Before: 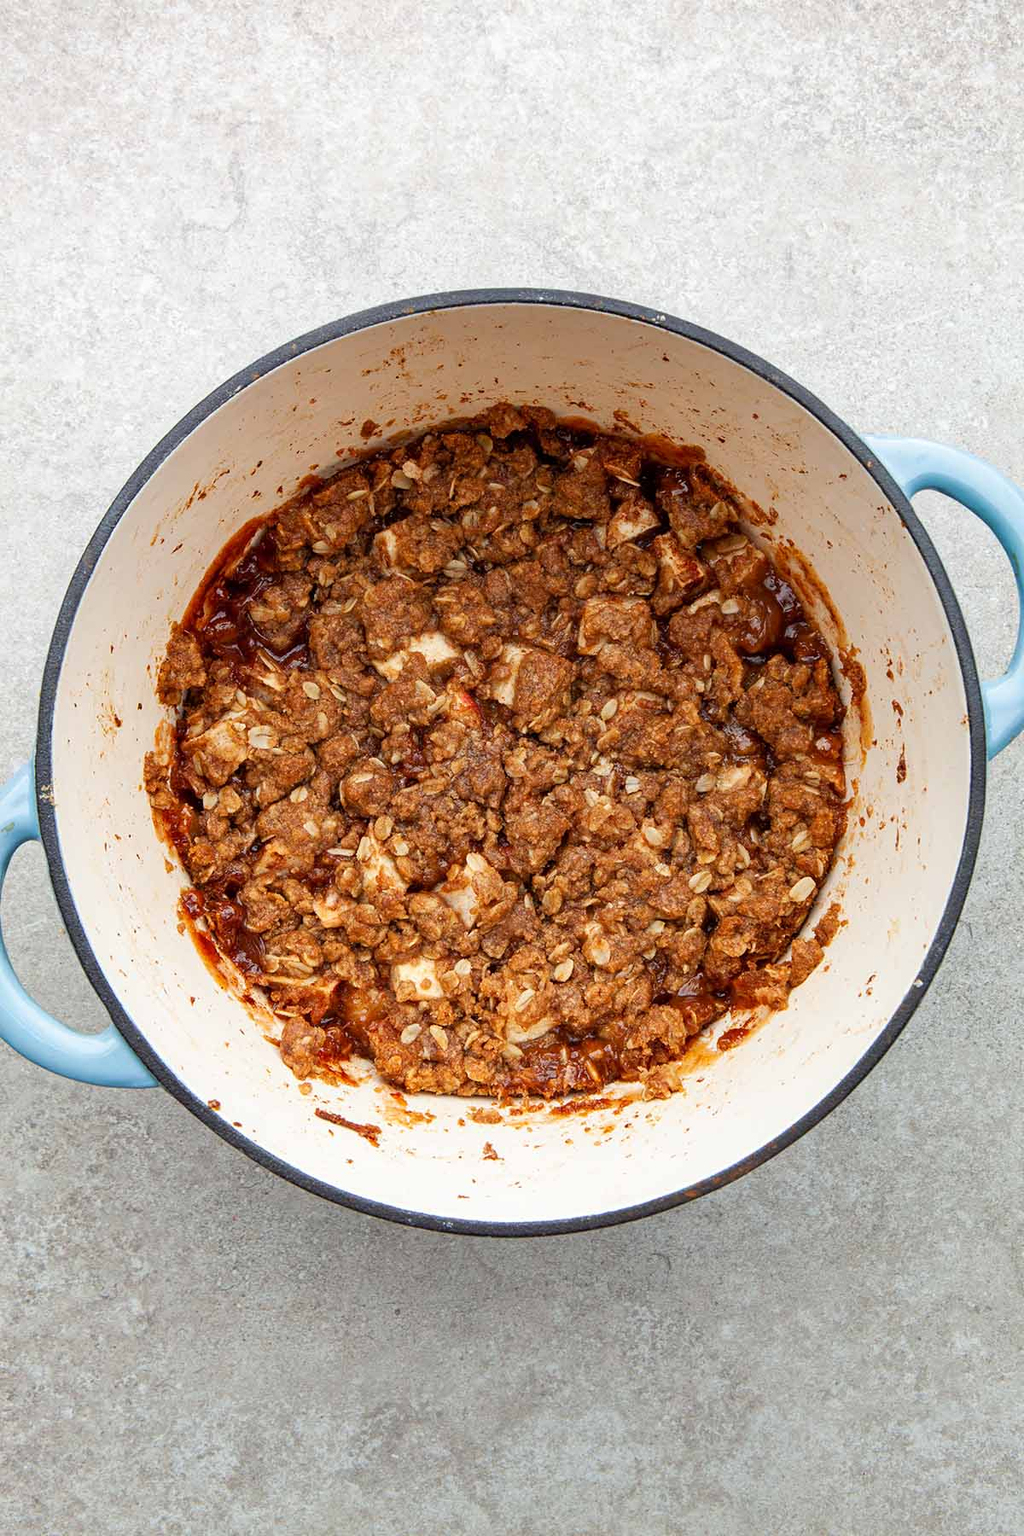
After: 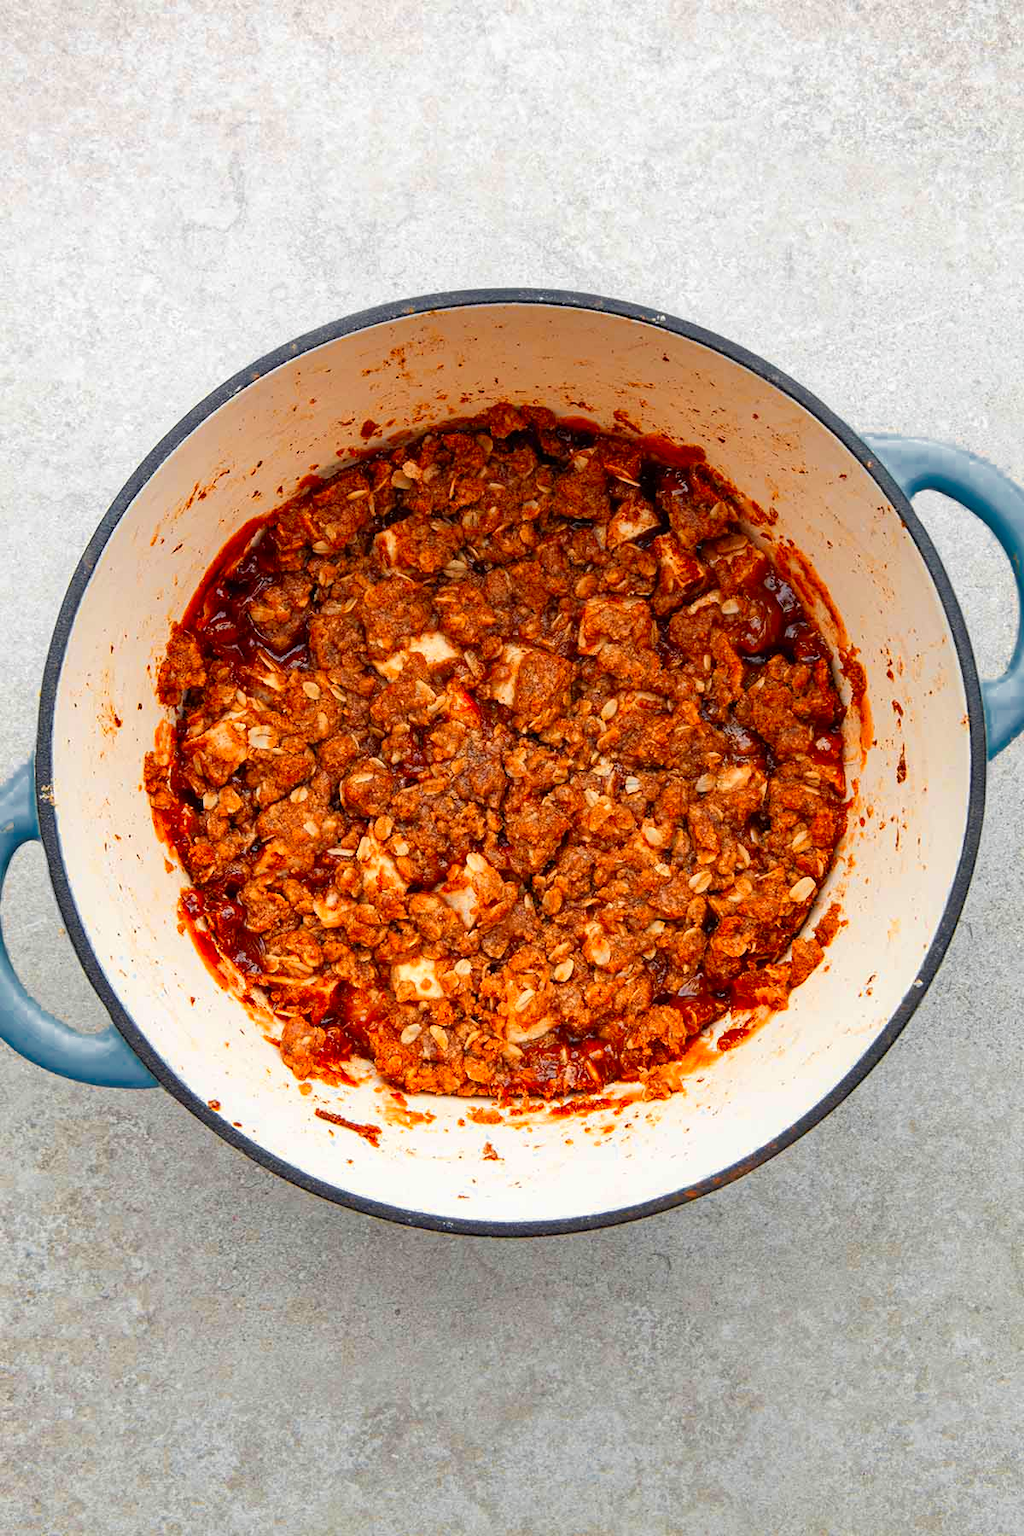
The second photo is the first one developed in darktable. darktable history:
color zones: curves: ch0 [(0, 0.499) (0.143, 0.5) (0.286, 0.5) (0.429, 0.476) (0.571, 0.284) (0.714, 0.243) (0.857, 0.449) (1, 0.499)]; ch1 [(0, 0.532) (0.143, 0.645) (0.286, 0.696) (0.429, 0.211) (0.571, 0.504) (0.714, 0.493) (0.857, 0.495) (1, 0.532)]; ch2 [(0, 0.5) (0.143, 0.5) (0.286, 0.427) (0.429, 0.324) (0.571, 0.5) (0.714, 0.5) (0.857, 0.5) (1, 0.5)], mix 100.47%
exposure: compensate exposure bias true, compensate highlight preservation false
